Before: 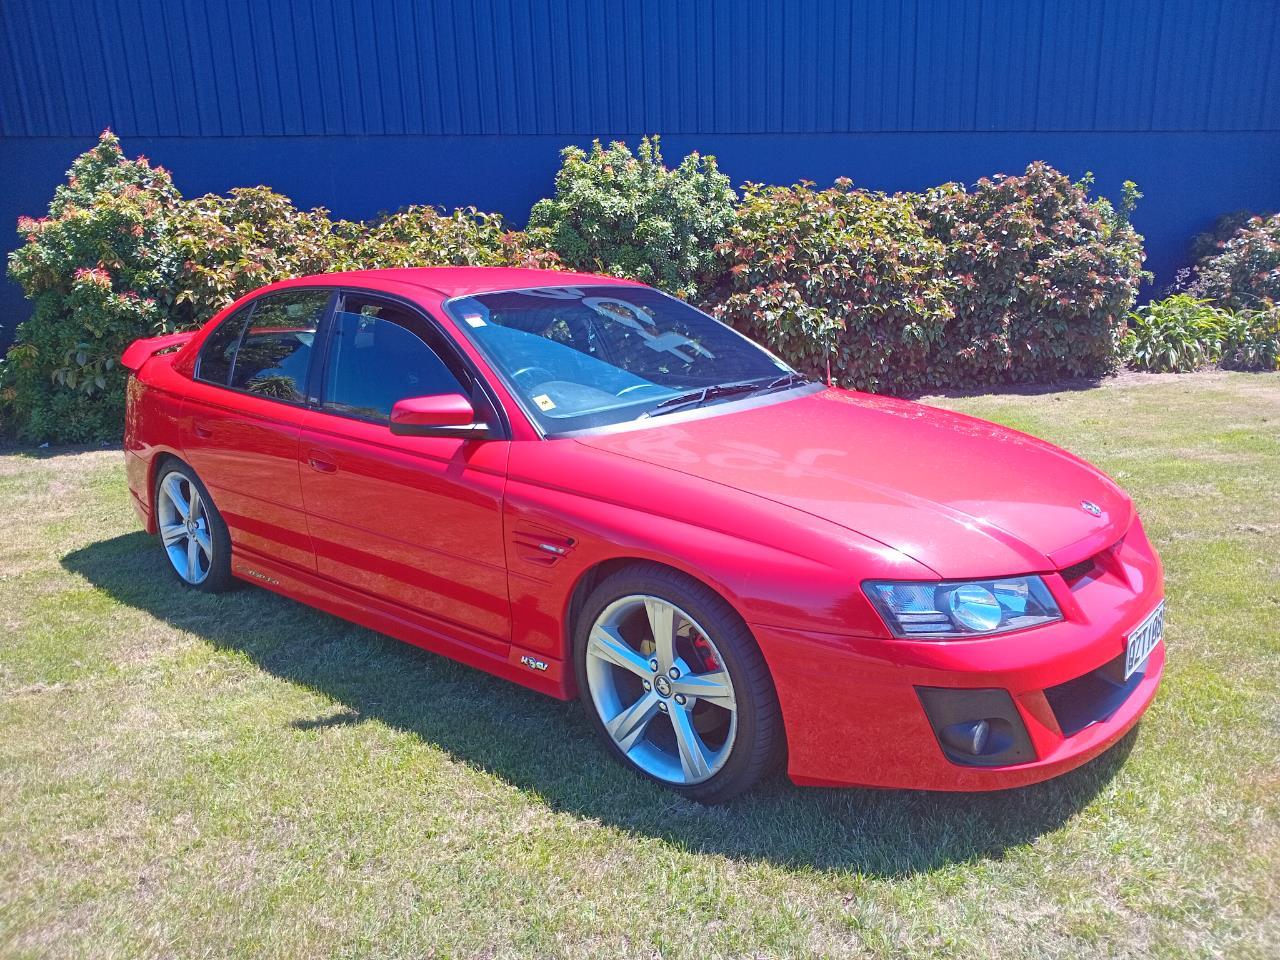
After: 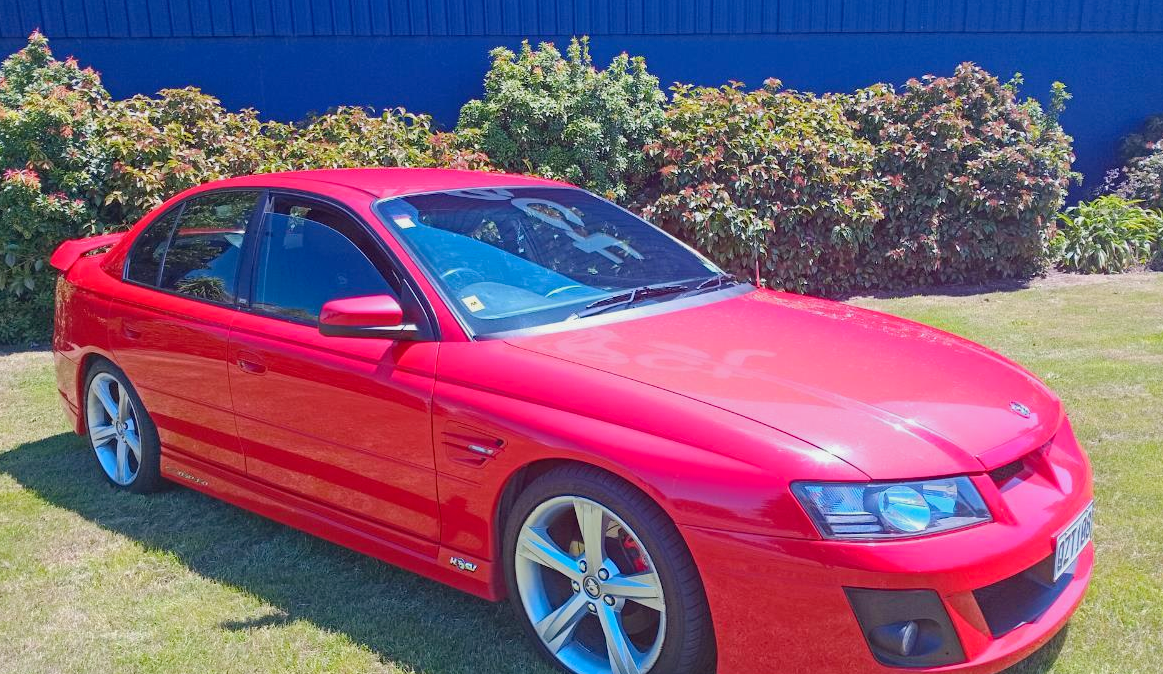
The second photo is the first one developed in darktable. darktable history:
haze removal: compatibility mode true, adaptive false
base curve: curves: ch0 [(0, 0) (0.262, 0.32) (0.722, 0.705) (1, 1)]
crop: left 5.596%, top 10.314%, right 3.534%, bottom 19.395%
color balance rgb: global vibrance 0.5%
exposure: exposure -0.21 EV, compensate highlight preservation false
